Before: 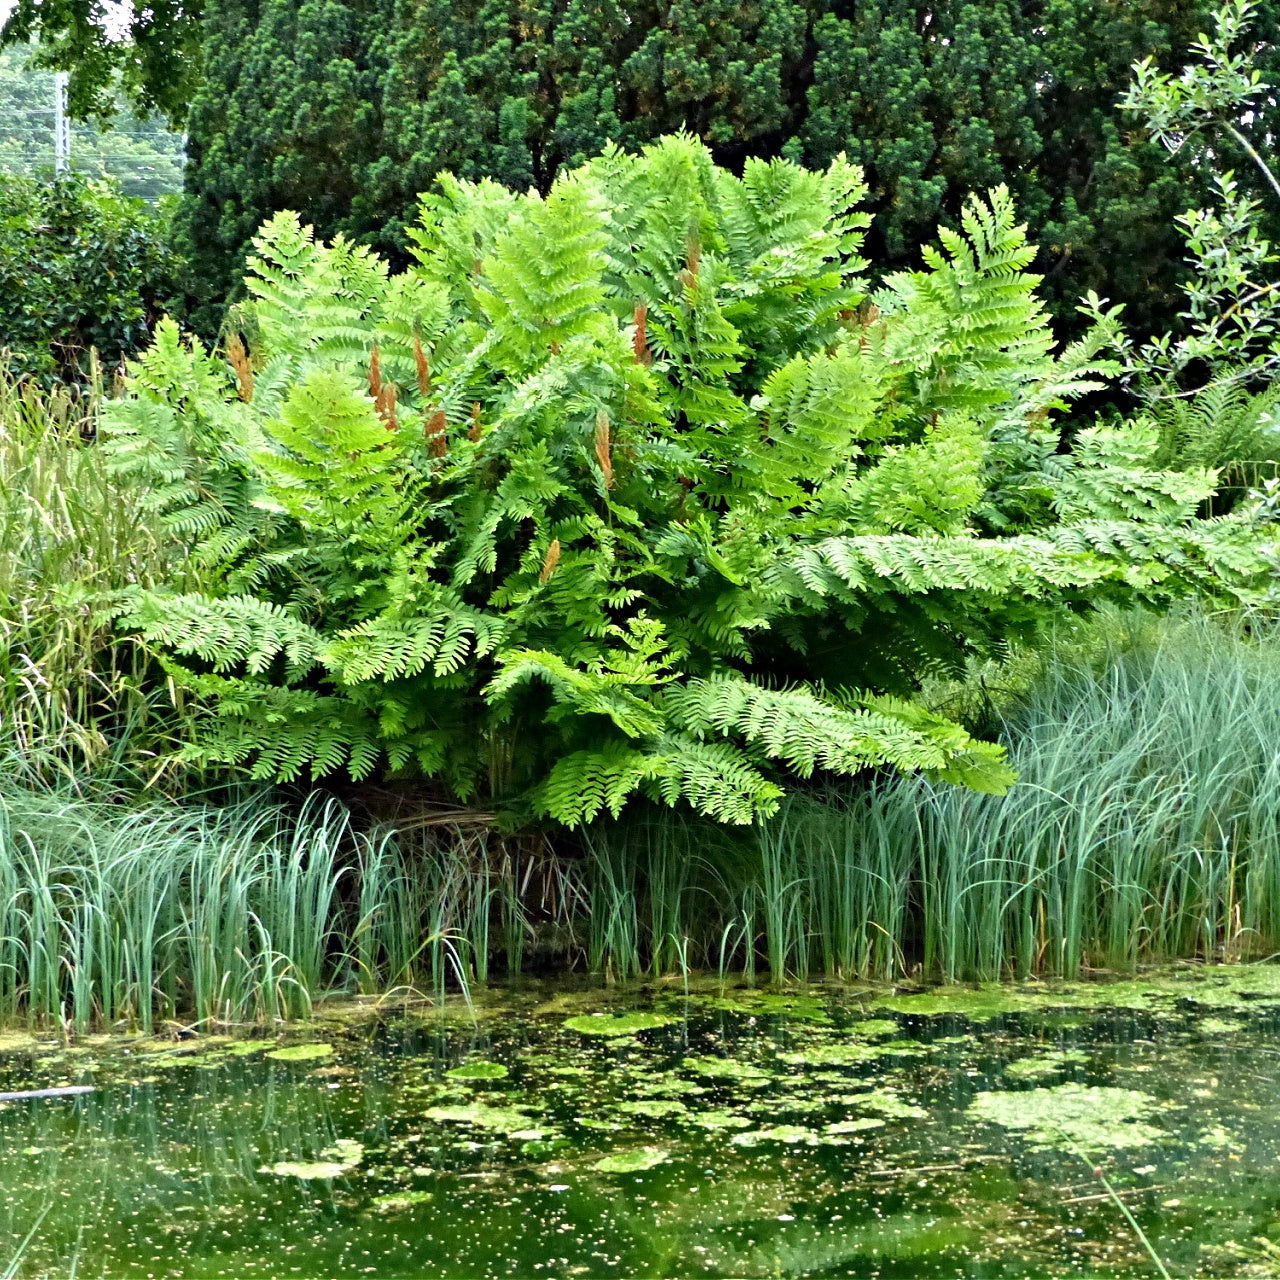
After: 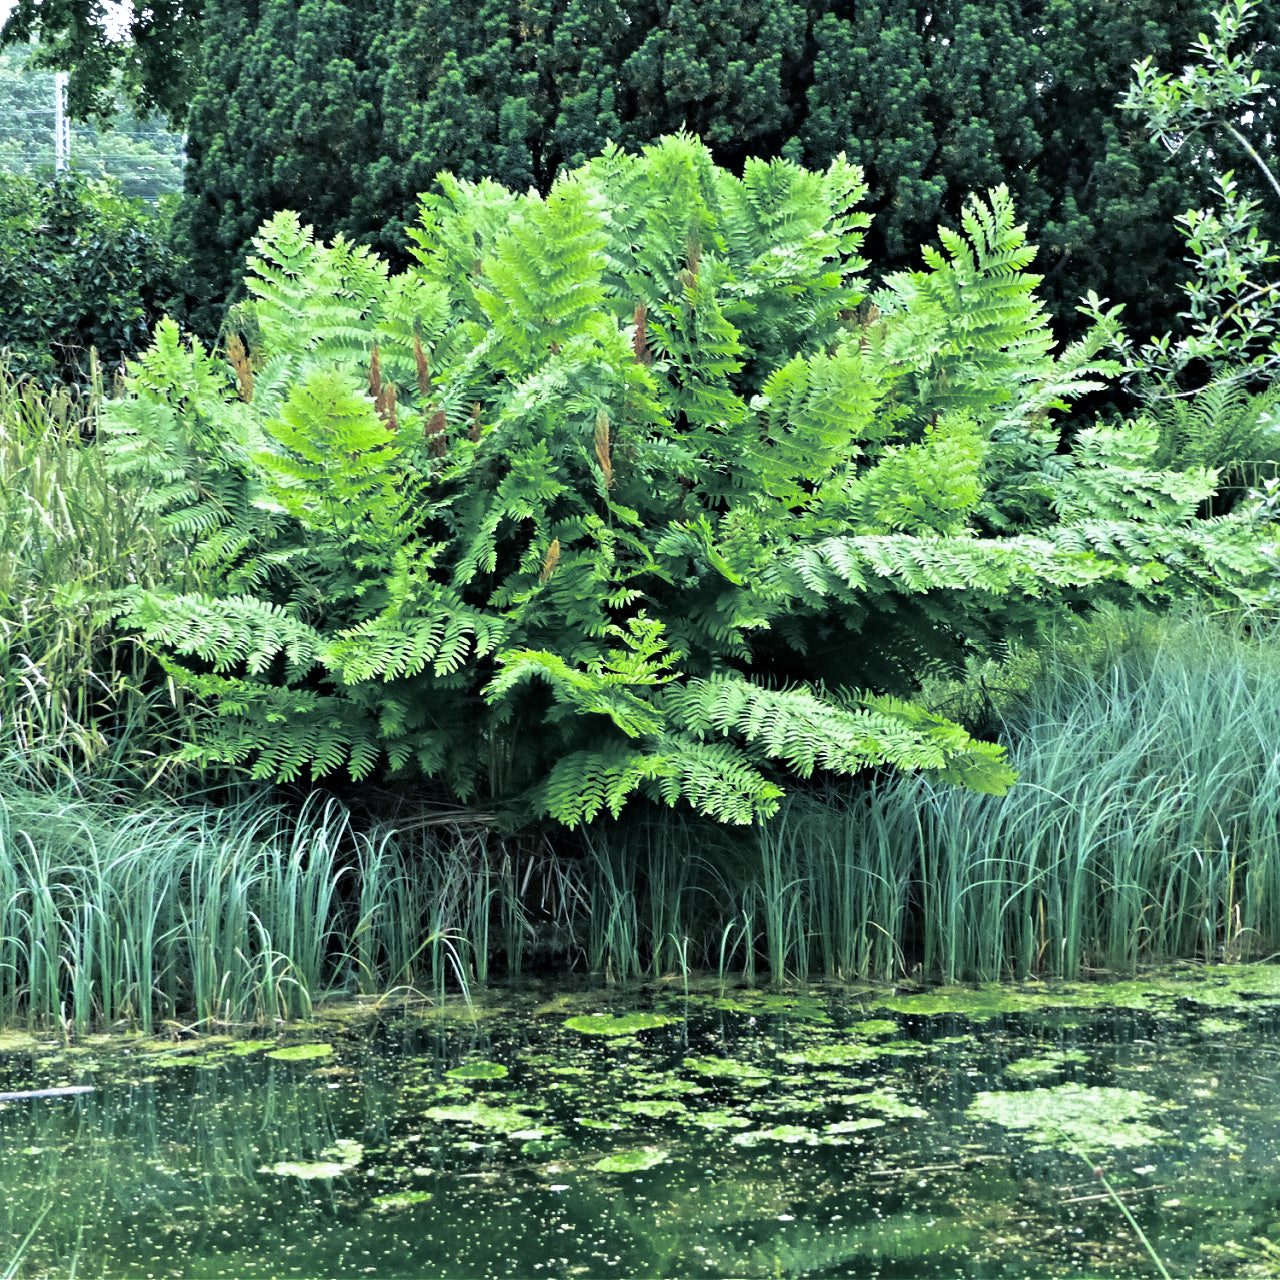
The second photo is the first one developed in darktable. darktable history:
split-toning: shadows › hue 205.2°, shadows › saturation 0.29, highlights › hue 50.4°, highlights › saturation 0.38, balance -49.9
white balance: red 0.924, blue 1.095
